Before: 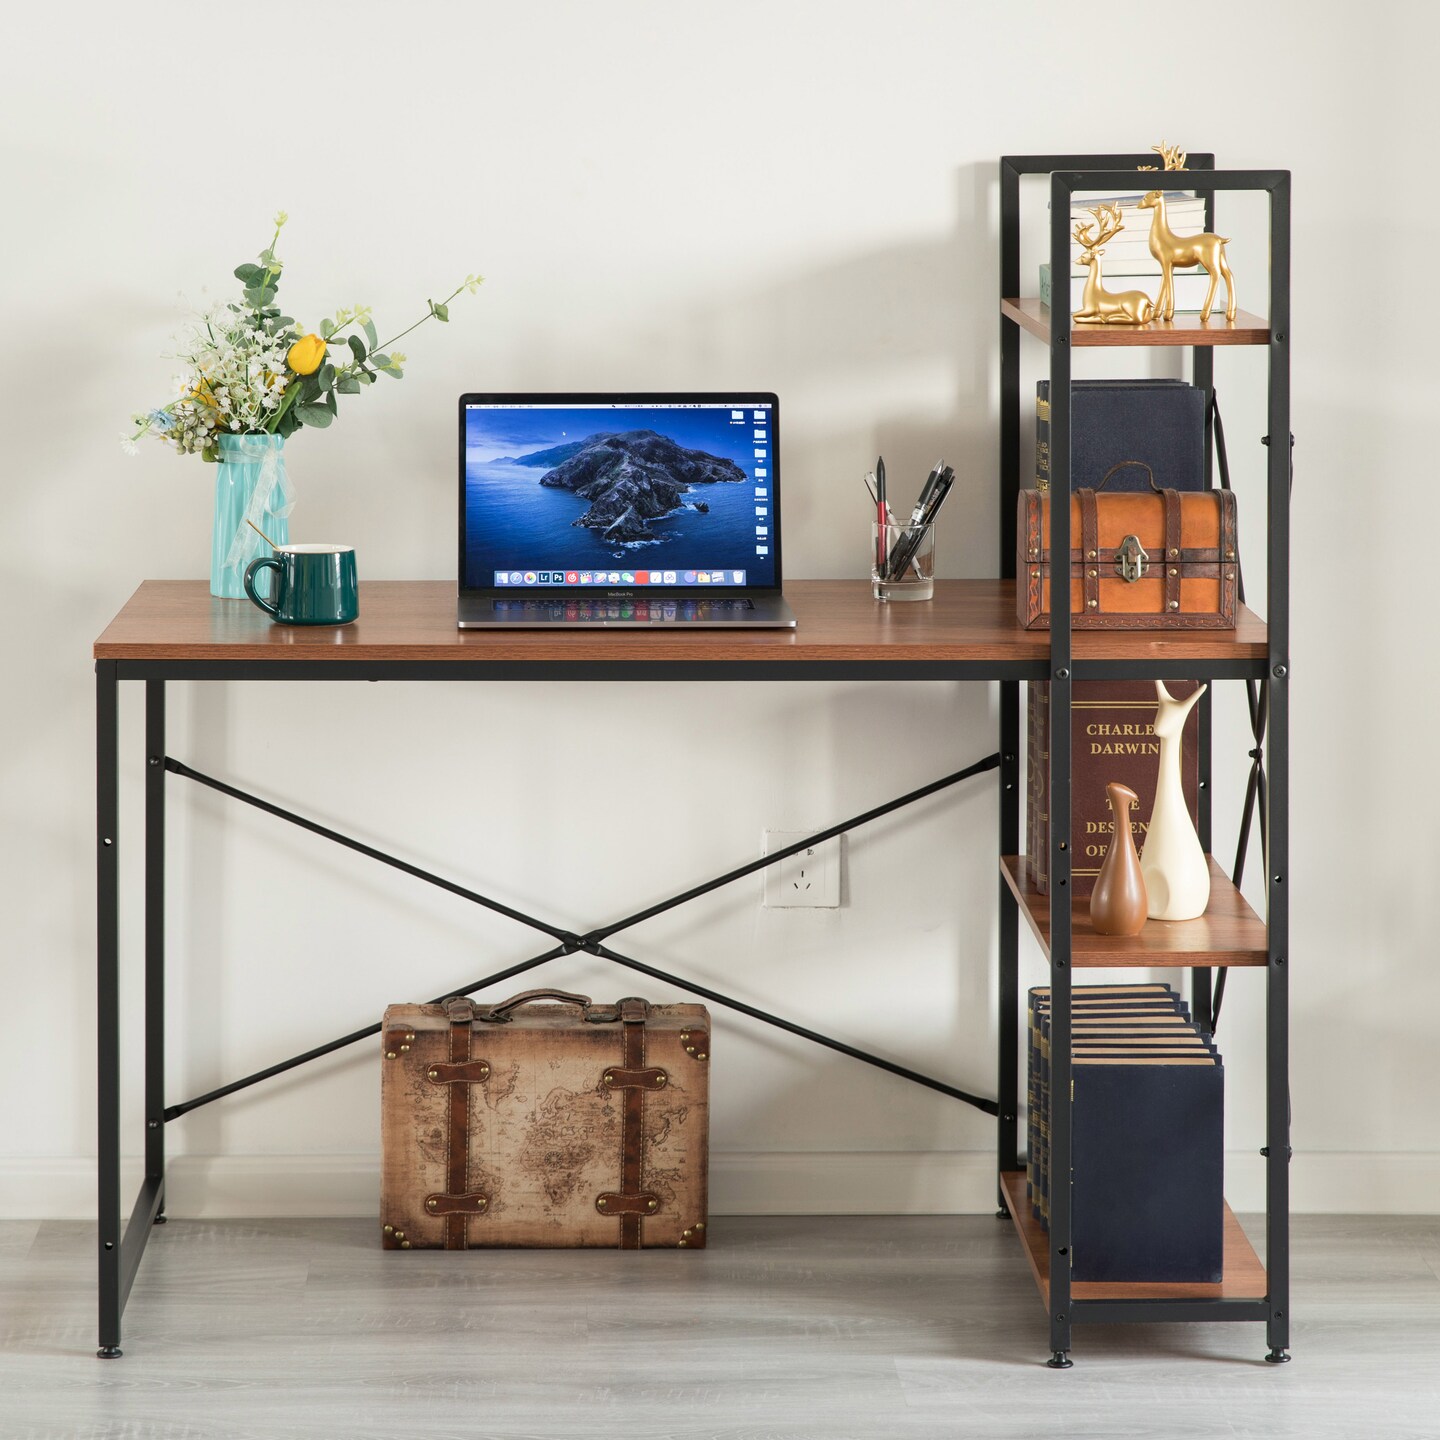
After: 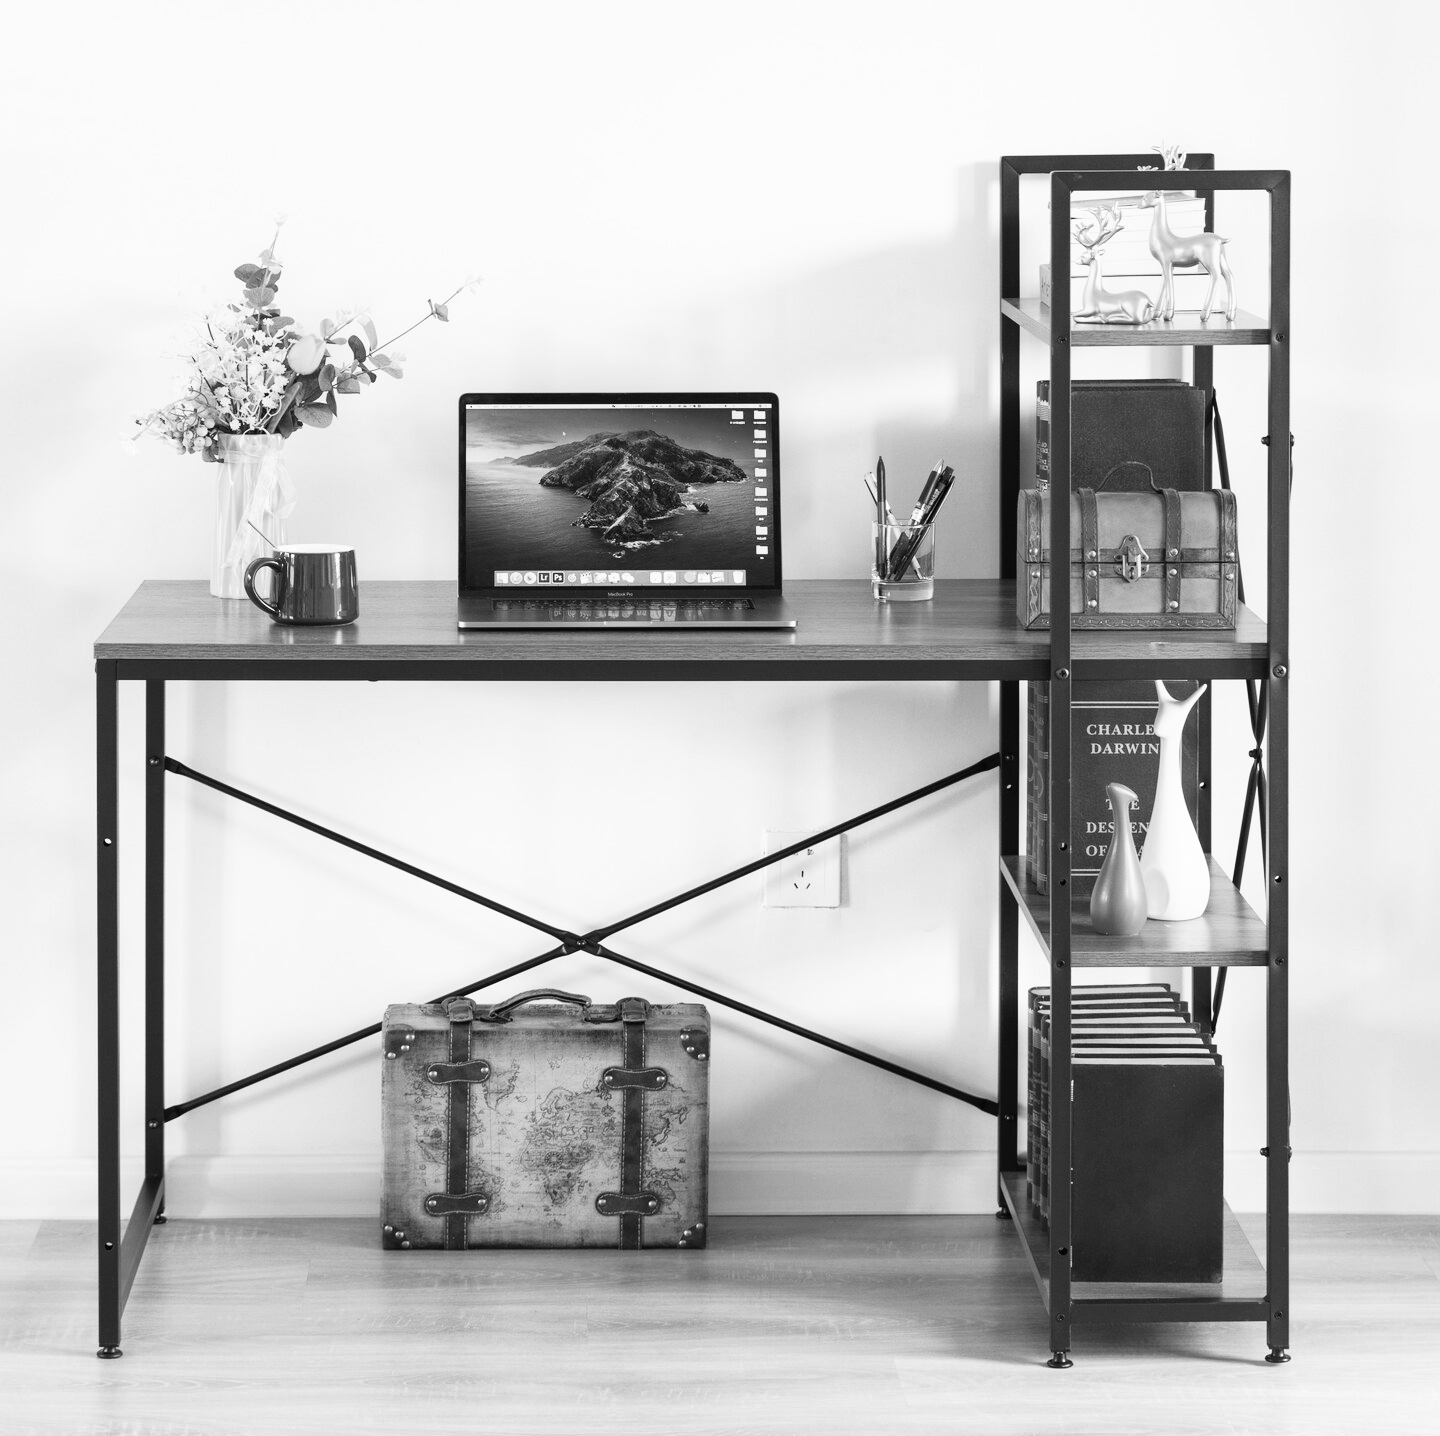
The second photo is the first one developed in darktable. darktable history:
tone curve: curves: ch0 [(0, 0) (0.003, 0.011) (0.011, 0.02) (0.025, 0.032) (0.044, 0.046) (0.069, 0.071) (0.1, 0.107) (0.136, 0.144) (0.177, 0.189) (0.224, 0.244) (0.277, 0.309) (0.335, 0.398) (0.399, 0.477) (0.468, 0.583) (0.543, 0.675) (0.623, 0.772) (0.709, 0.855) (0.801, 0.926) (0.898, 0.979) (1, 1)], preserve colors none
monochrome: size 1
crop: top 0.05%, bottom 0.098%
